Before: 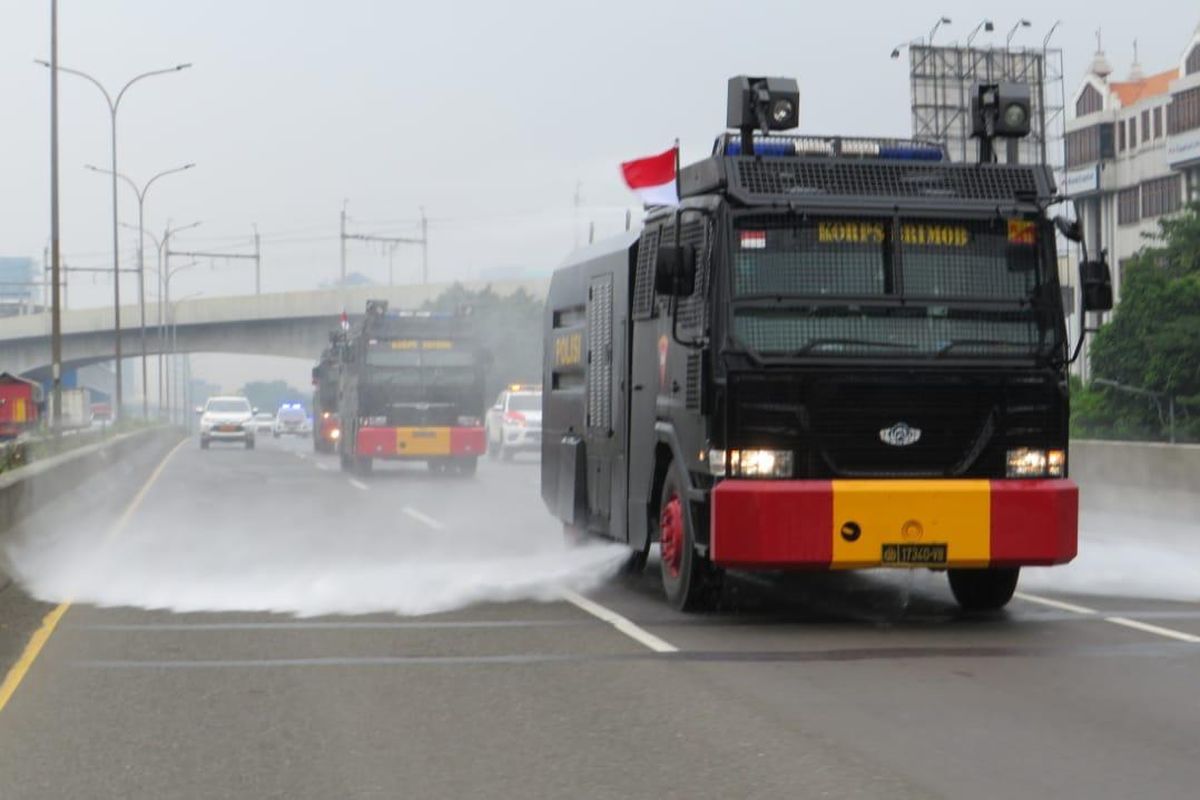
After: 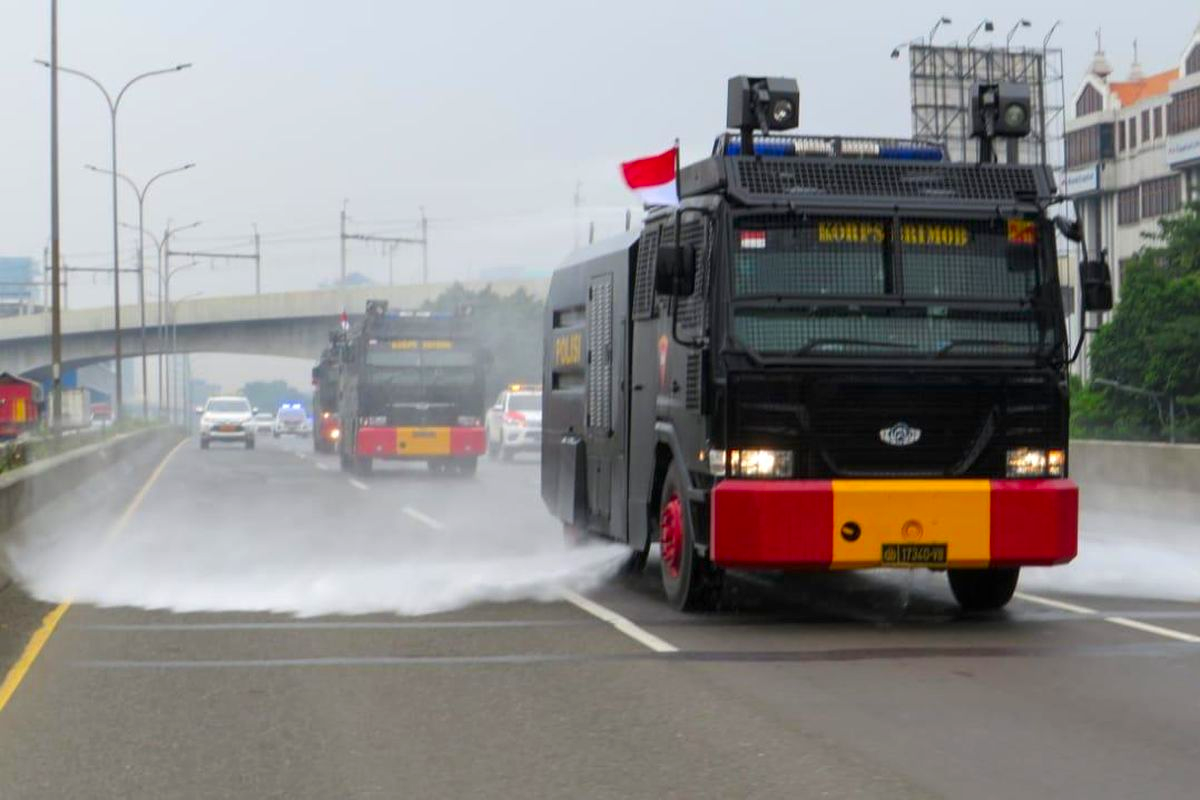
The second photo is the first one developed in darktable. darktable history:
contrast brightness saturation: brightness -0.025, saturation 0.36
local contrast: highlights 102%, shadows 98%, detail 119%, midtone range 0.2
